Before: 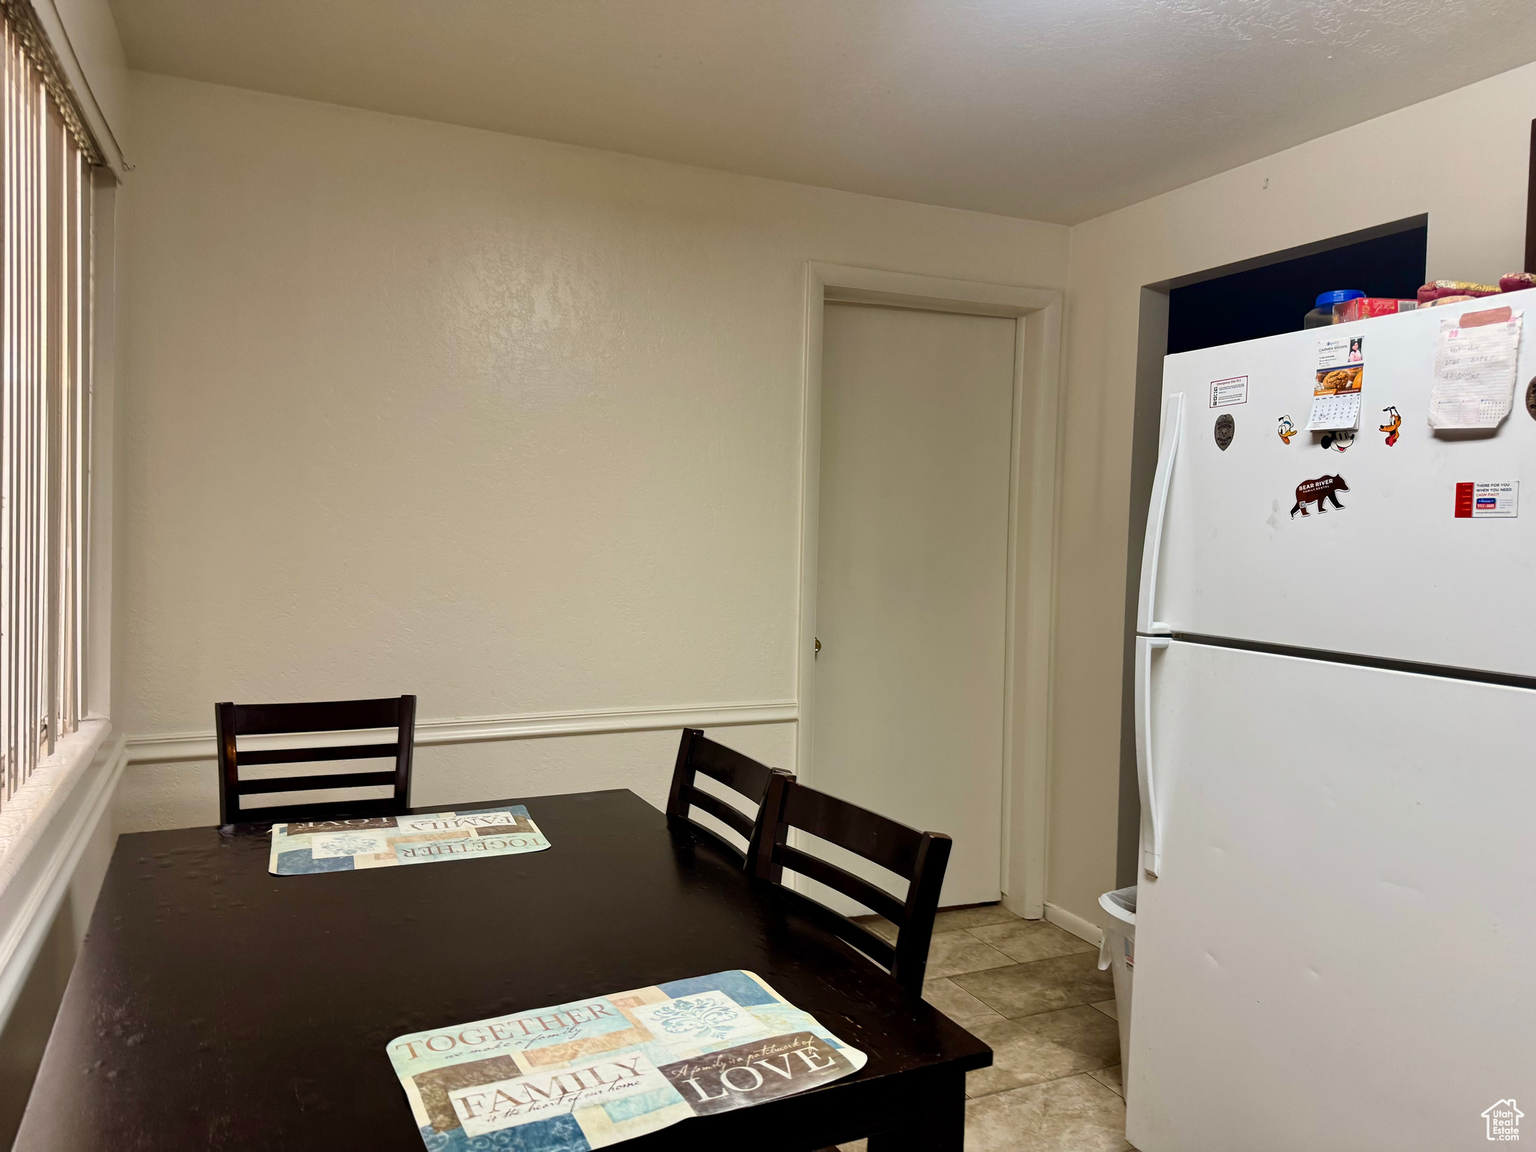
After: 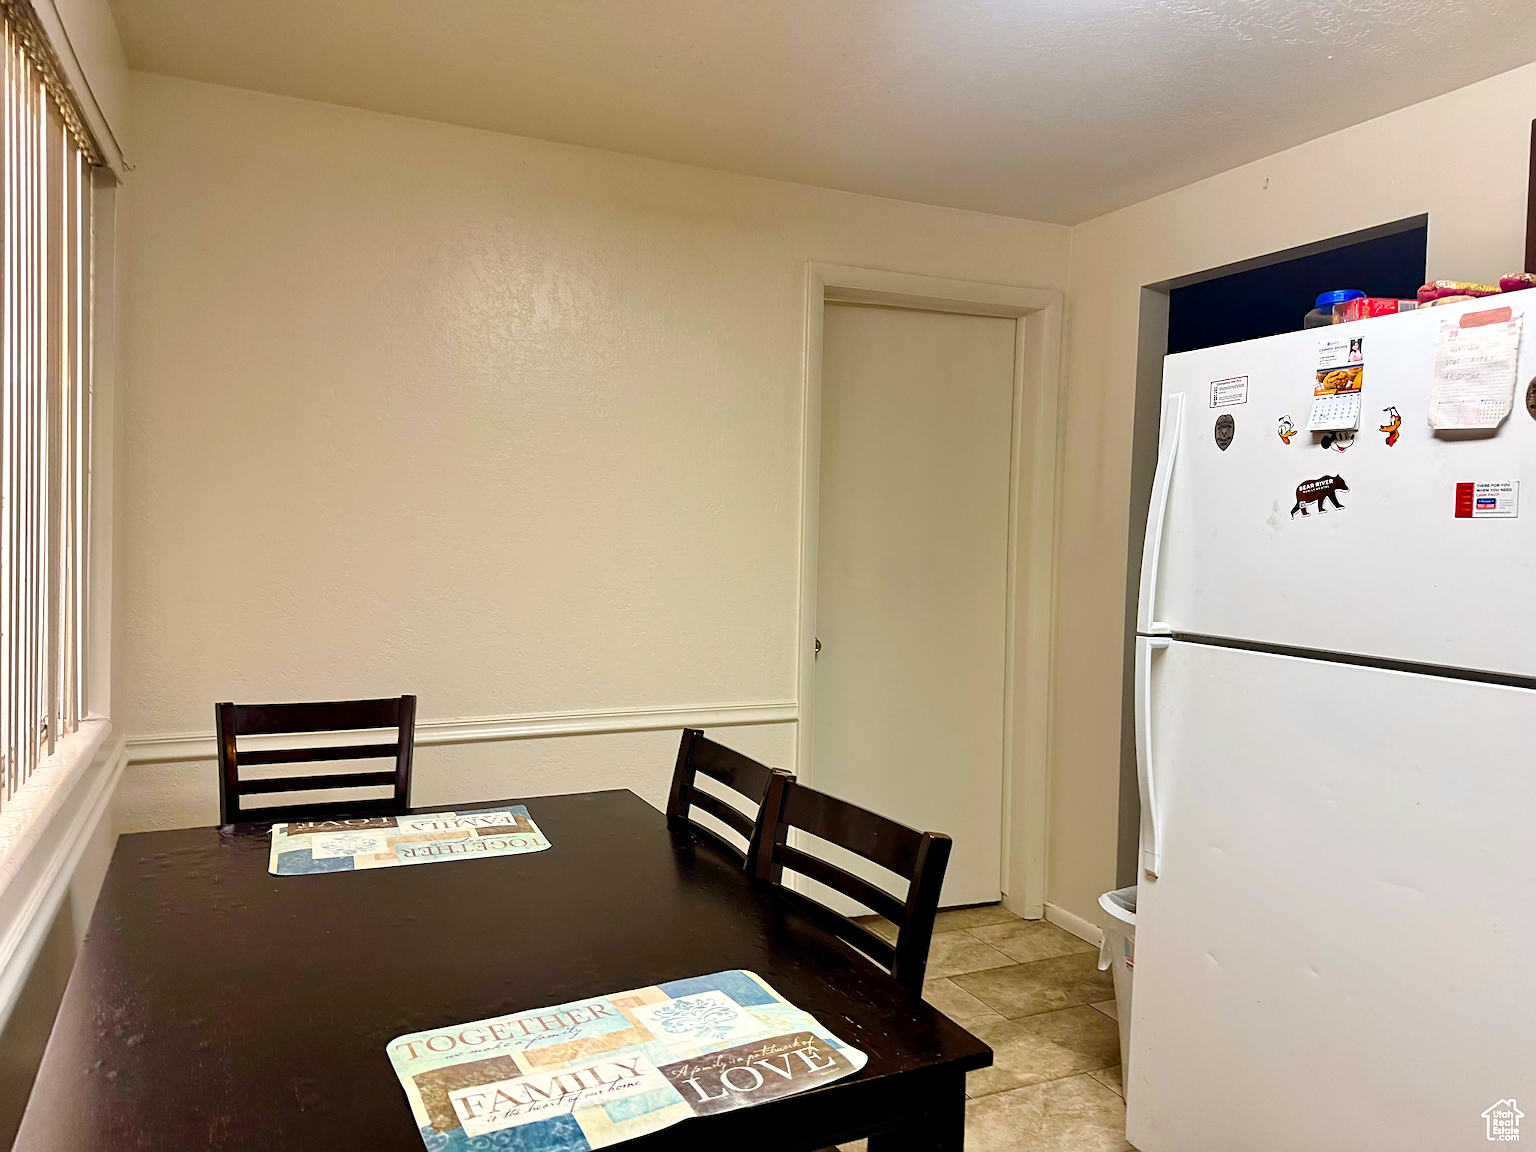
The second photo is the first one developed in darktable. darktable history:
sharpen: on, module defaults
exposure: exposure -0.02 EV, compensate highlight preservation false
color calibration: illuminant custom, x 0.345, y 0.359, temperature 5074.22 K
color balance rgb: perceptual saturation grading › global saturation 29.538%, perceptual brilliance grading › global brilliance 10.254%, perceptual brilliance grading › shadows 14.473%, global vibrance -16.799%, contrast -6.231%
